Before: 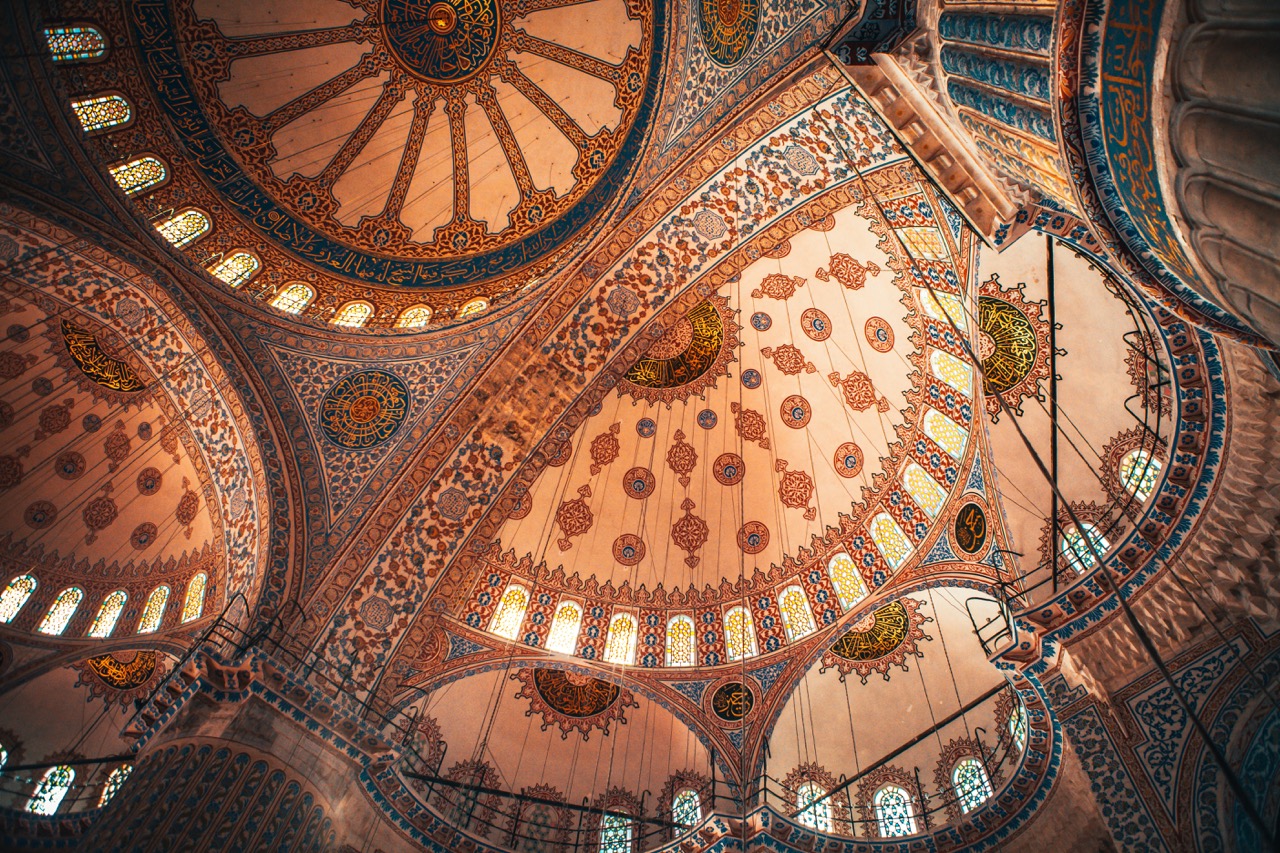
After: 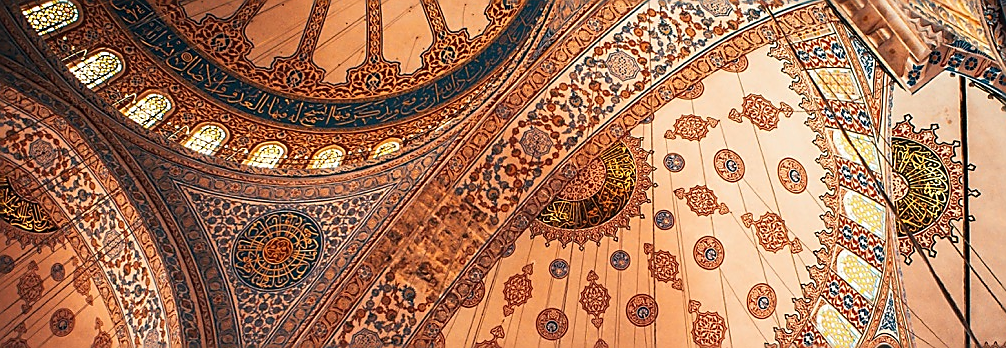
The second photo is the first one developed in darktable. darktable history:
crop: left 6.817%, top 18.707%, right 14.519%, bottom 40.459%
sharpen: radius 1.397, amount 1.25, threshold 0.799
